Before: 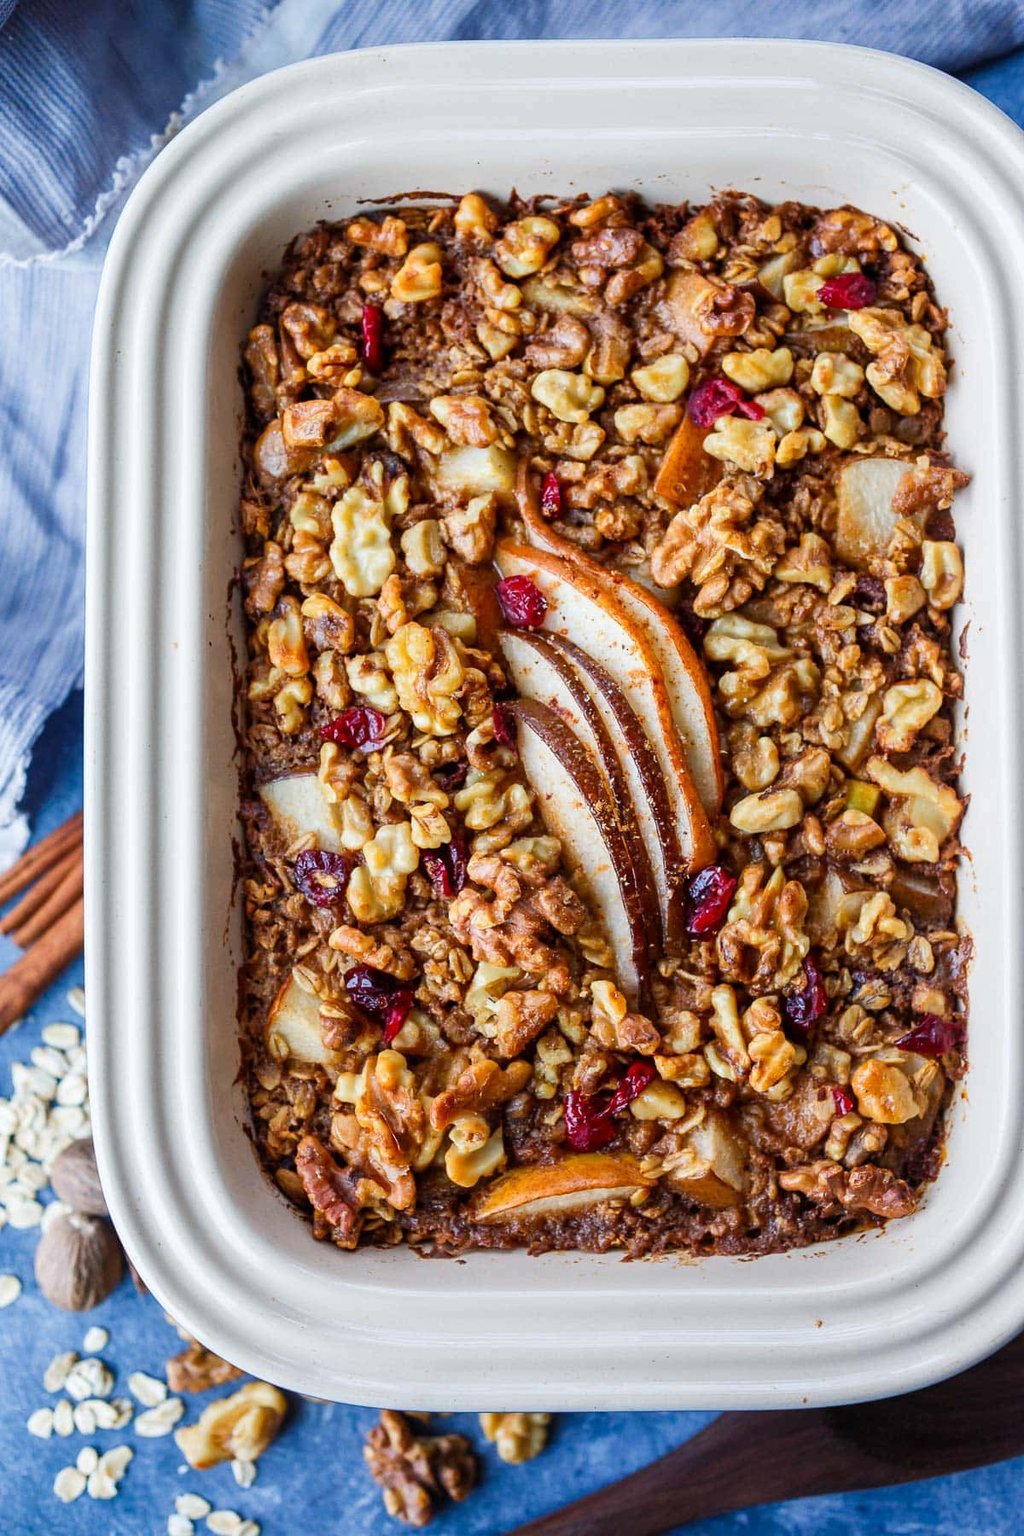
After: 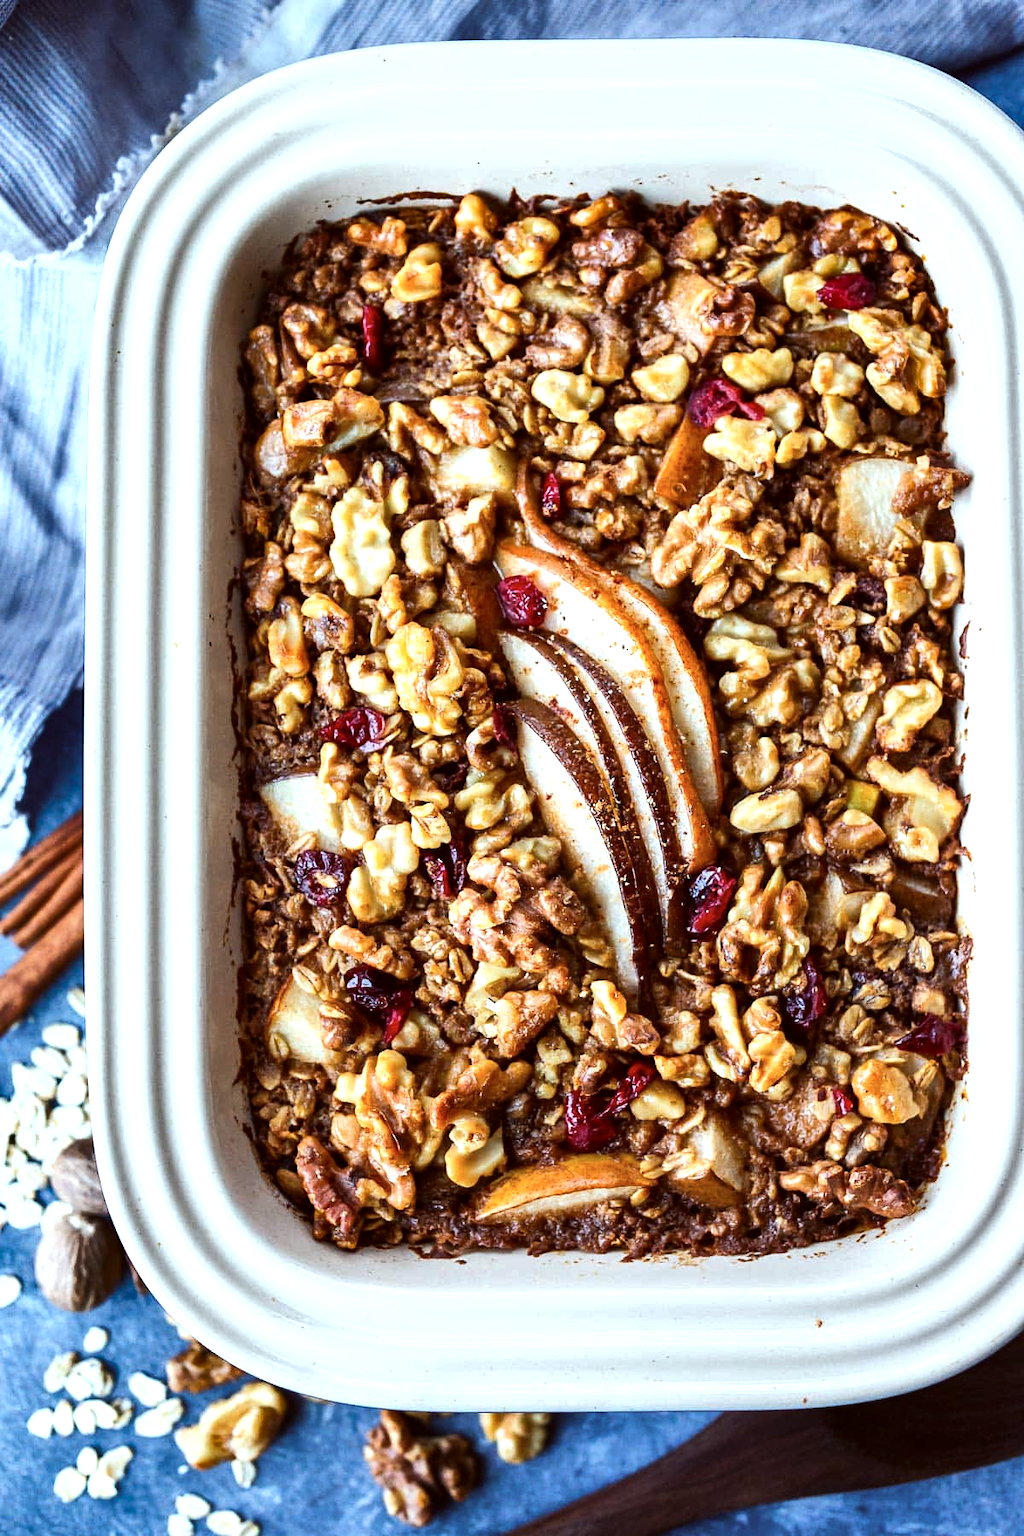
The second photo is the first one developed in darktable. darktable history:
color correction: highlights a* -4.97, highlights b* -3.73, shadows a* 4.05, shadows b* 4.23
shadows and highlights: soften with gaussian
contrast brightness saturation: saturation -0.091
tone equalizer: -8 EV -0.712 EV, -7 EV -0.732 EV, -6 EV -0.621 EV, -5 EV -0.377 EV, -3 EV 0.378 EV, -2 EV 0.6 EV, -1 EV 0.689 EV, +0 EV 0.771 EV, edges refinement/feathering 500, mask exposure compensation -1.57 EV, preserve details no
